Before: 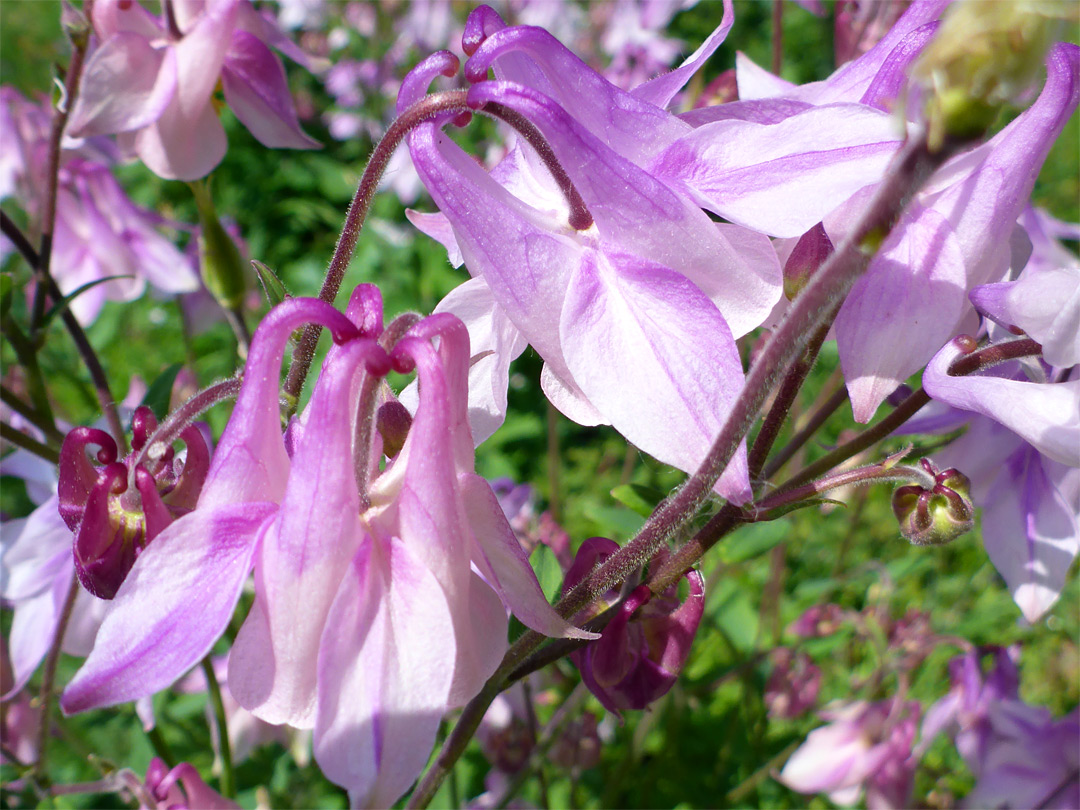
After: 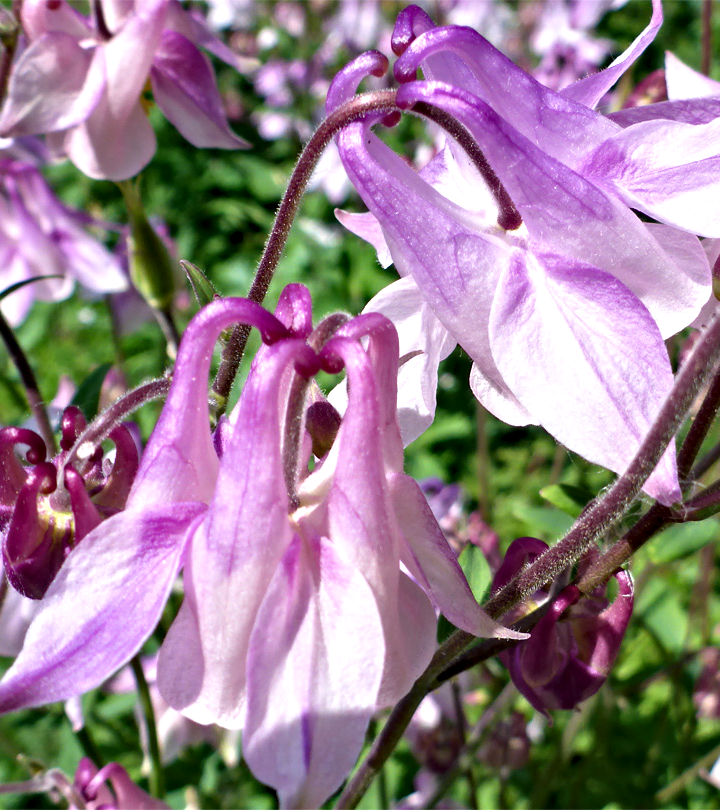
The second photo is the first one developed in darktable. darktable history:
contrast equalizer: y [[0.511, 0.558, 0.631, 0.632, 0.559, 0.512], [0.5 ×6], [0.5 ×6], [0 ×6], [0 ×6]]
crop and rotate: left 6.617%, right 26.717%
exposure: black level correction -0.001, exposure 0.08 EV, compensate highlight preservation false
tone equalizer: on, module defaults
